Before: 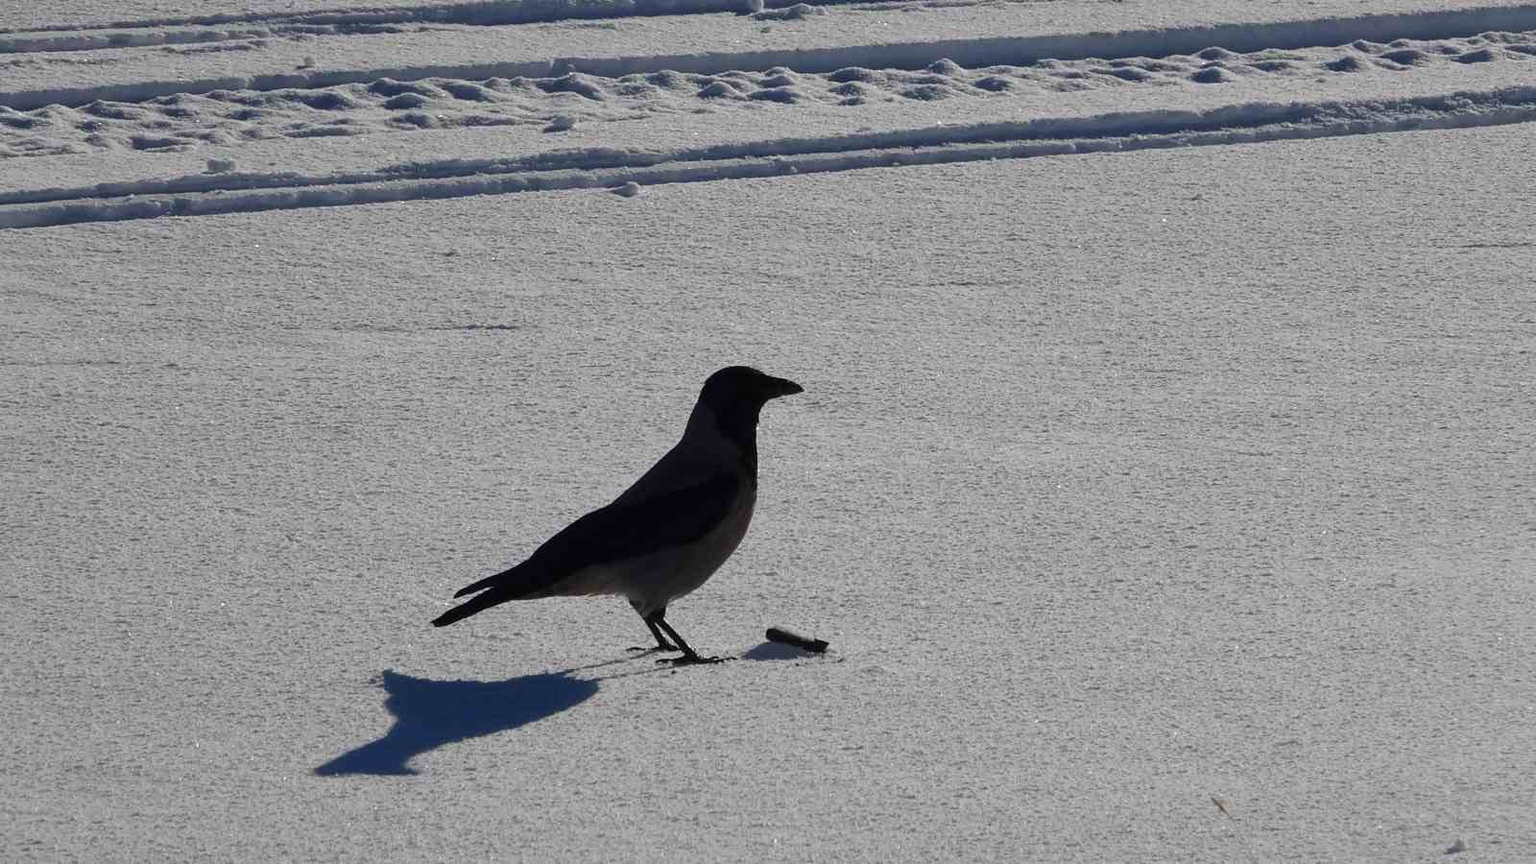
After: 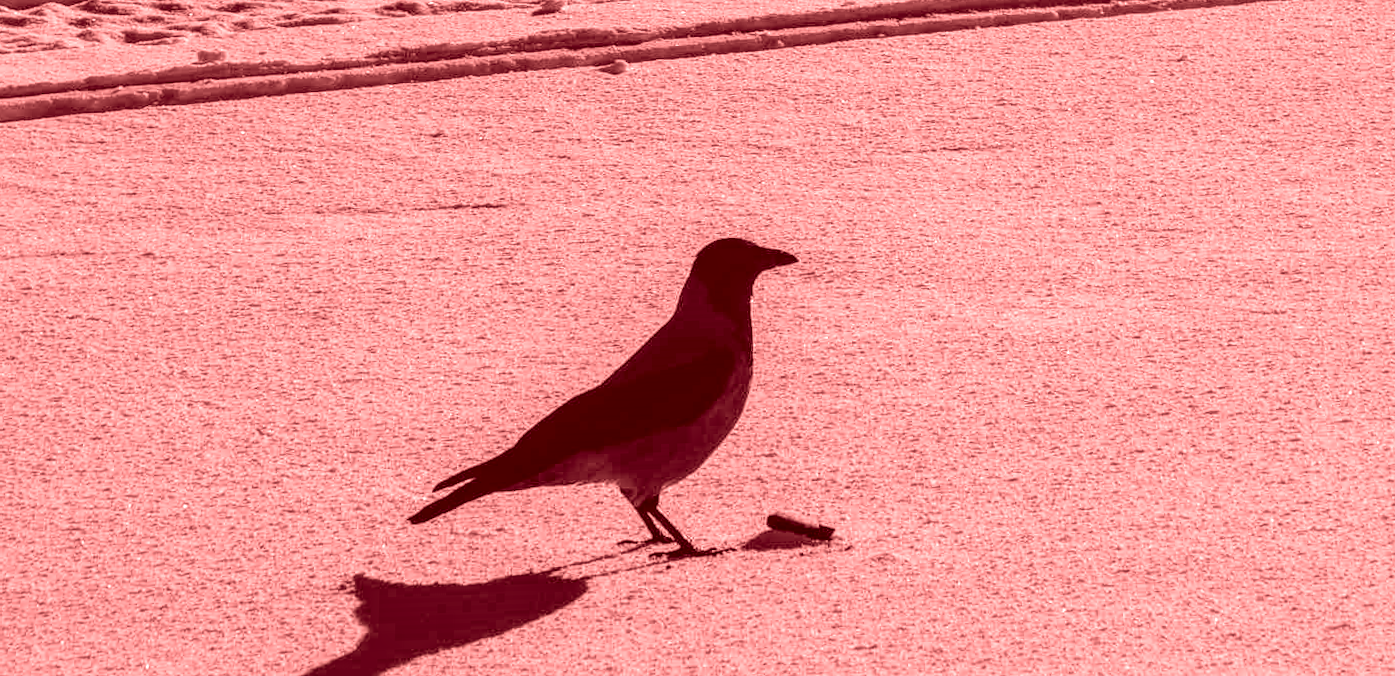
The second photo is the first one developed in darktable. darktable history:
colorize: saturation 60%, source mix 100%
local contrast: highlights 0%, shadows 0%, detail 182%
rotate and perspective: rotation -1.68°, lens shift (vertical) -0.146, crop left 0.049, crop right 0.912, crop top 0.032, crop bottom 0.96
crop and rotate: angle 0.03°, top 11.643%, right 5.651%, bottom 11.189%
